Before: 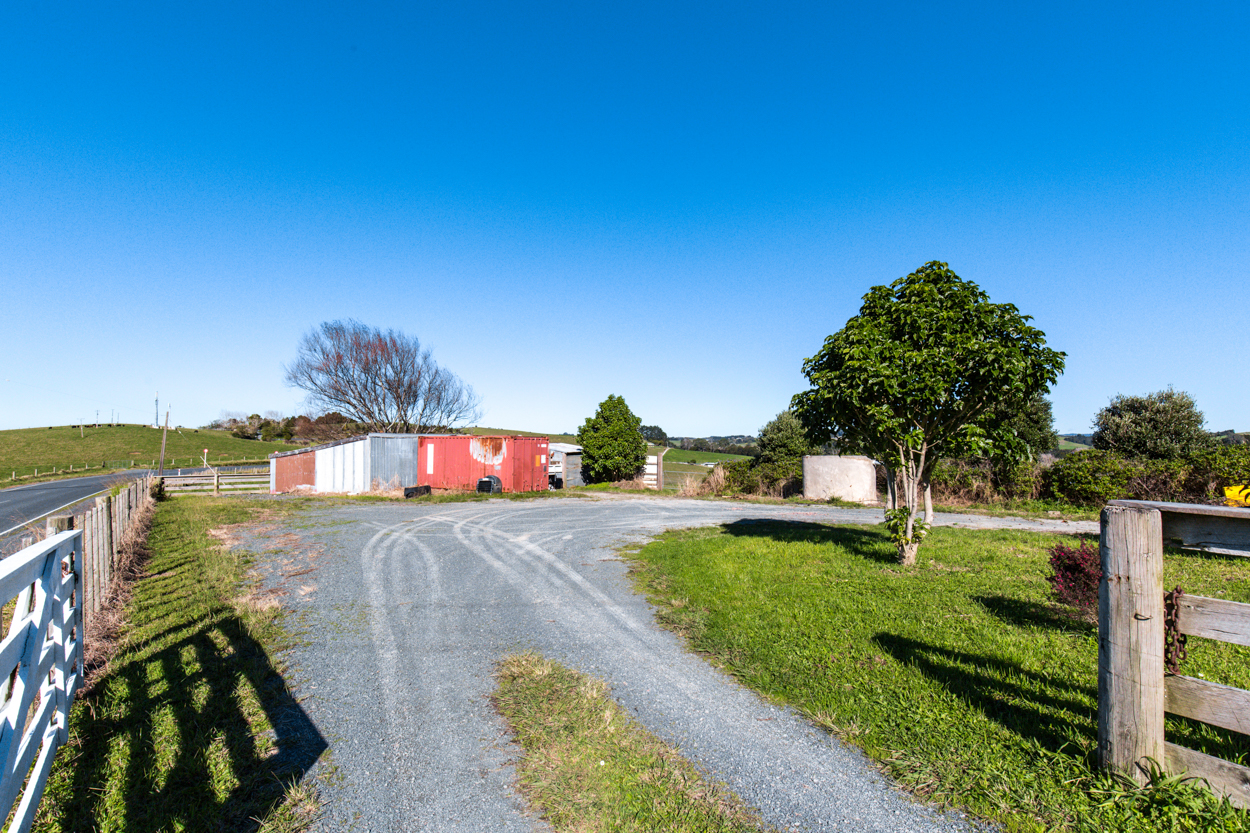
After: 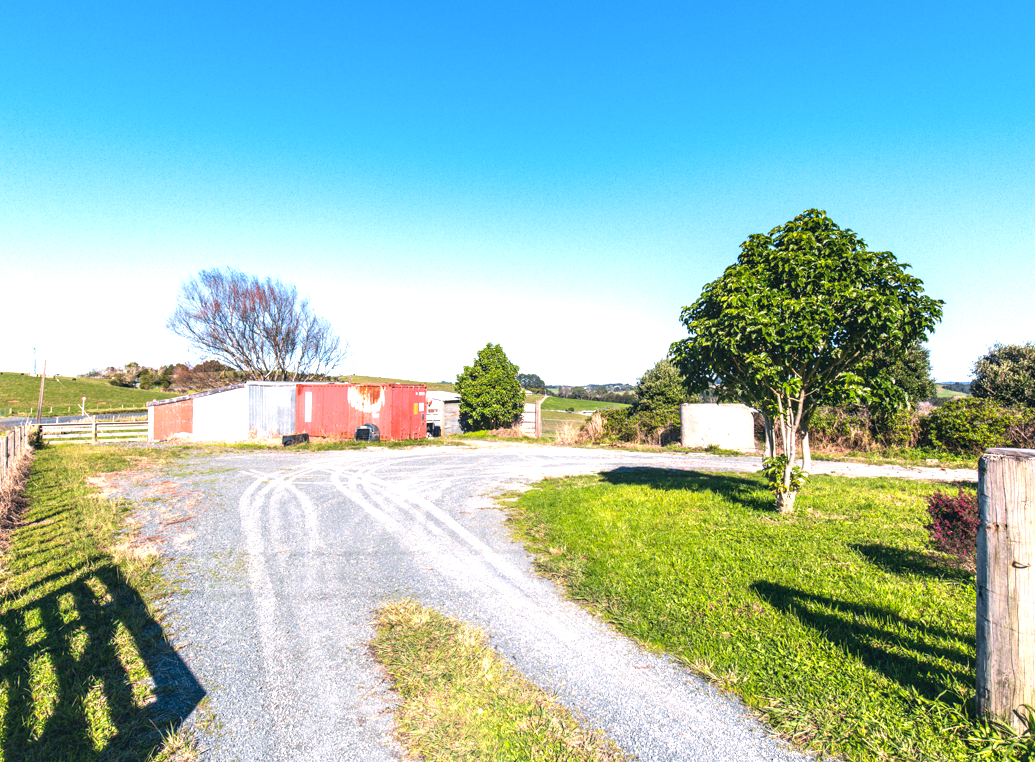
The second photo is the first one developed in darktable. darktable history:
crop: left 9.807%, top 6.259%, right 7.334%, bottom 2.177%
local contrast: detail 110%
exposure: black level correction 0, exposure 1 EV, compensate exposure bias true, compensate highlight preservation false
color correction: highlights a* 5.38, highlights b* 5.3, shadows a* -4.26, shadows b* -5.11
